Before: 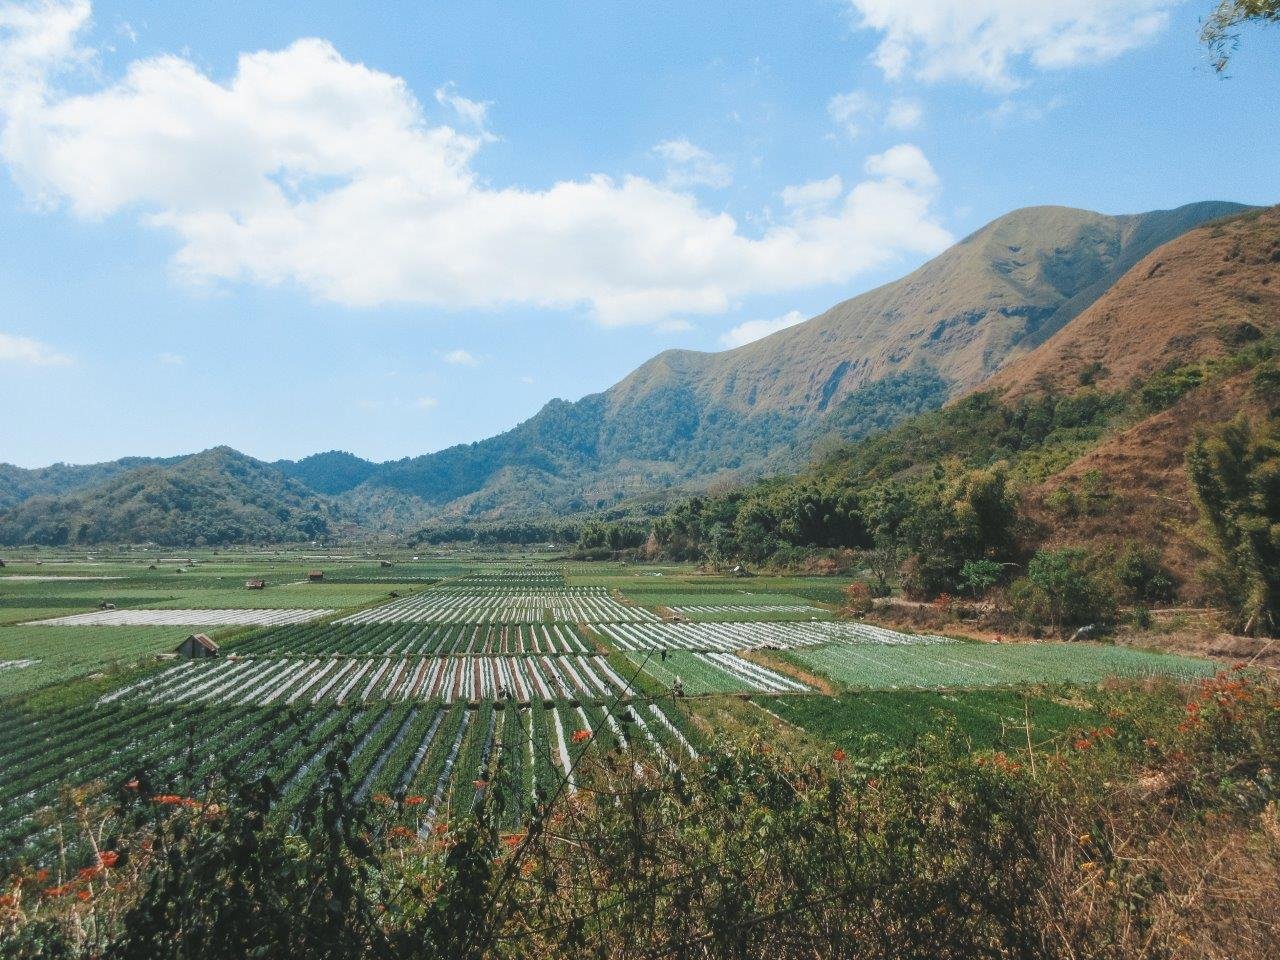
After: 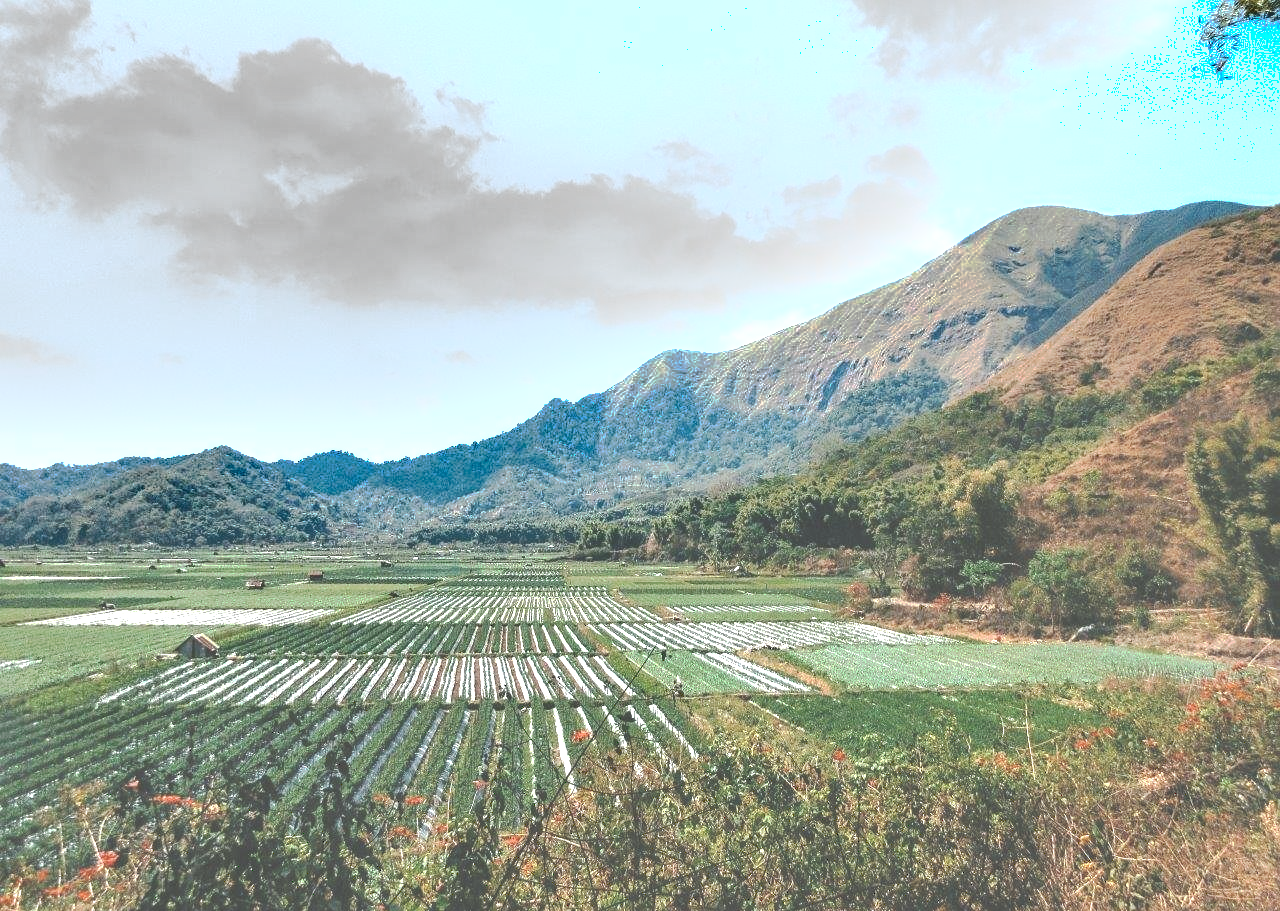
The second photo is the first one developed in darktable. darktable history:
tone curve: curves: ch0 [(0, 0) (0.003, 0.277) (0.011, 0.277) (0.025, 0.279) (0.044, 0.282) (0.069, 0.286) (0.1, 0.289) (0.136, 0.294) (0.177, 0.318) (0.224, 0.345) (0.277, 0.379) (0.335, 0.425) (0.399, 0.481) (0.468, 0.542) (0.543, 0.594) (0.623, 0.662) (0.709, 0.731) (0.801, 0.792) (0.898, 0.851) (1, 1)], preserve colors none
crop and rotate: top 0%, bottom 5.097%
sharpen: amount 0.2
shadows and highlights: shadows 25, highlights -48, soften with gaussian
exposure: black level correction 0, exposure 1.2 EV, compensate exposure bias true, compensate highlight preservation false
